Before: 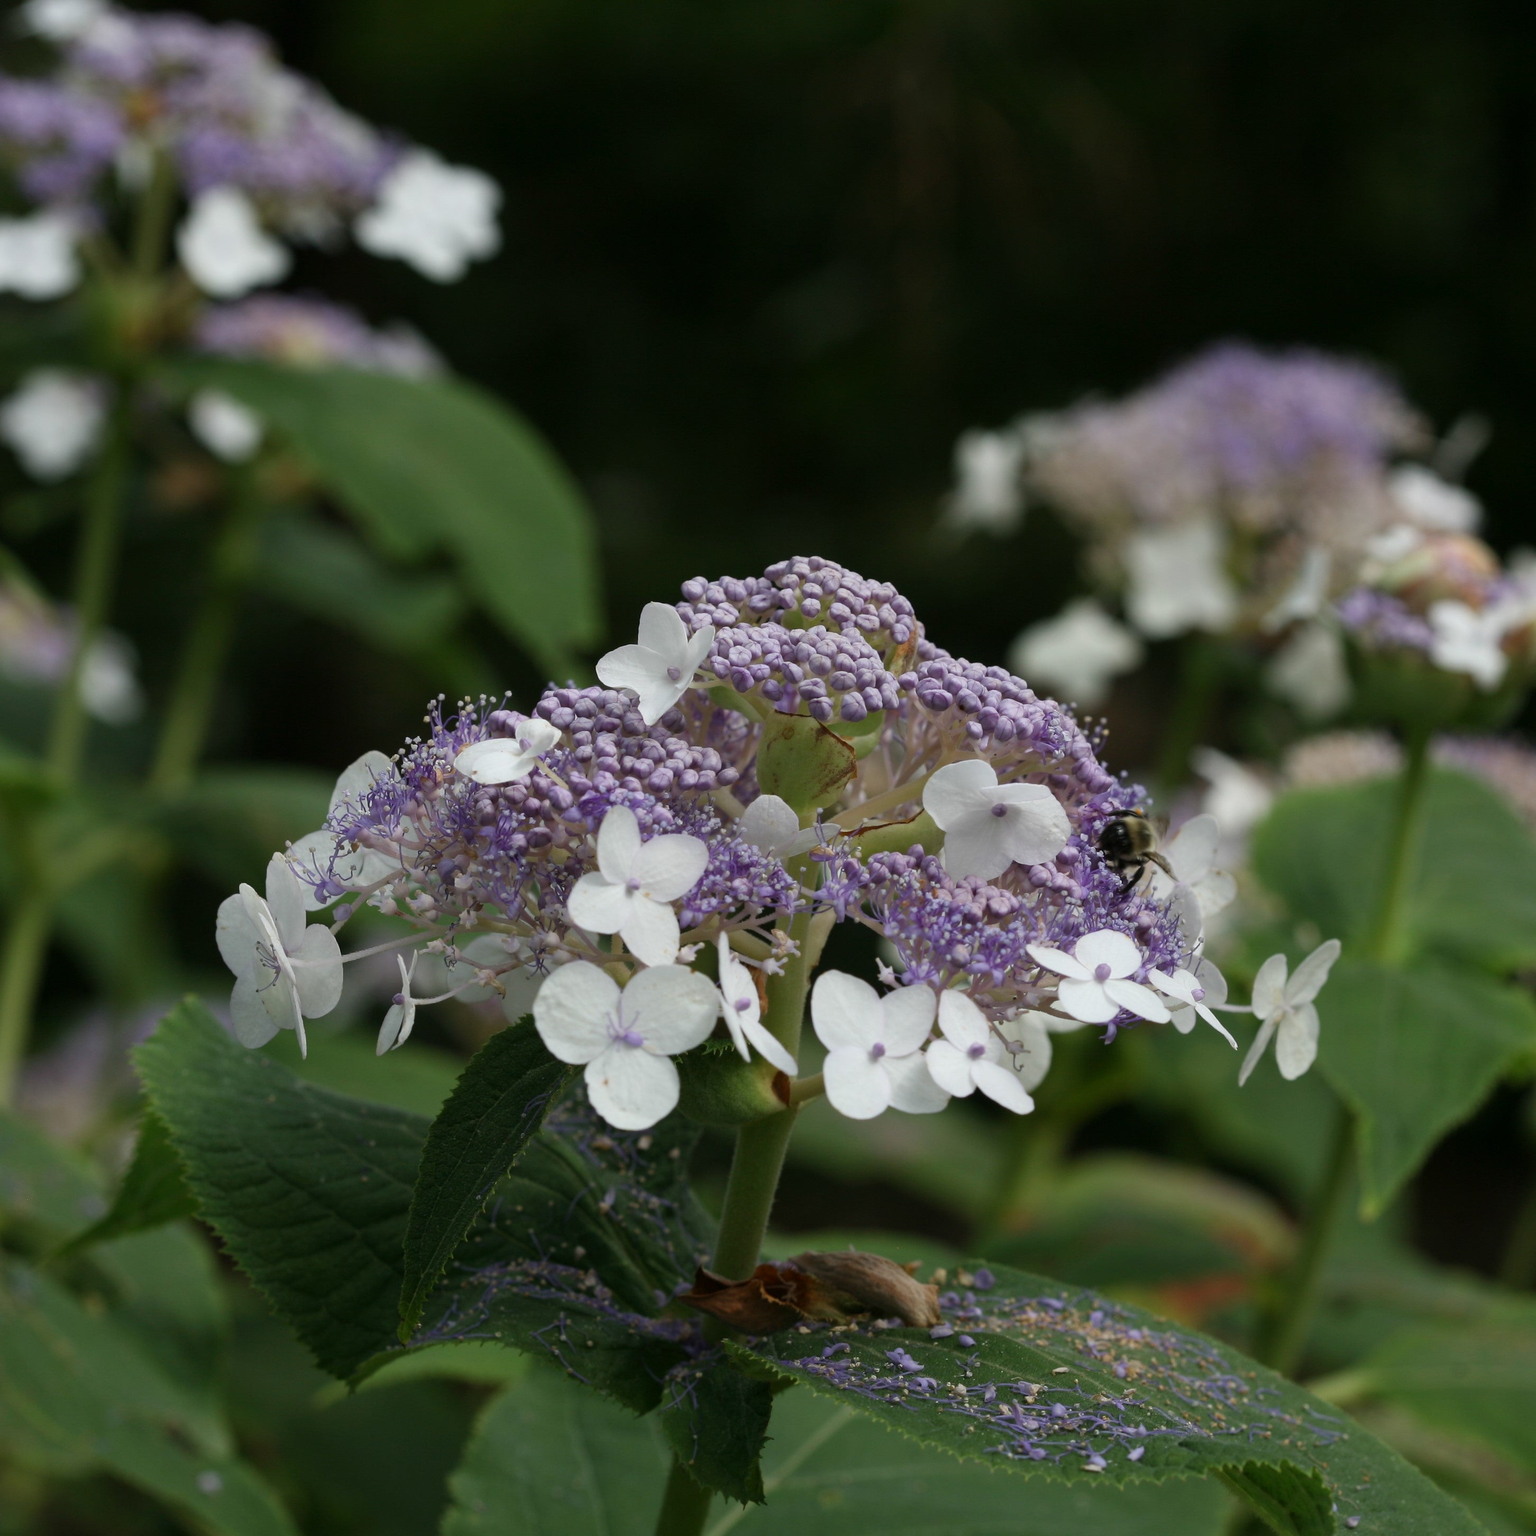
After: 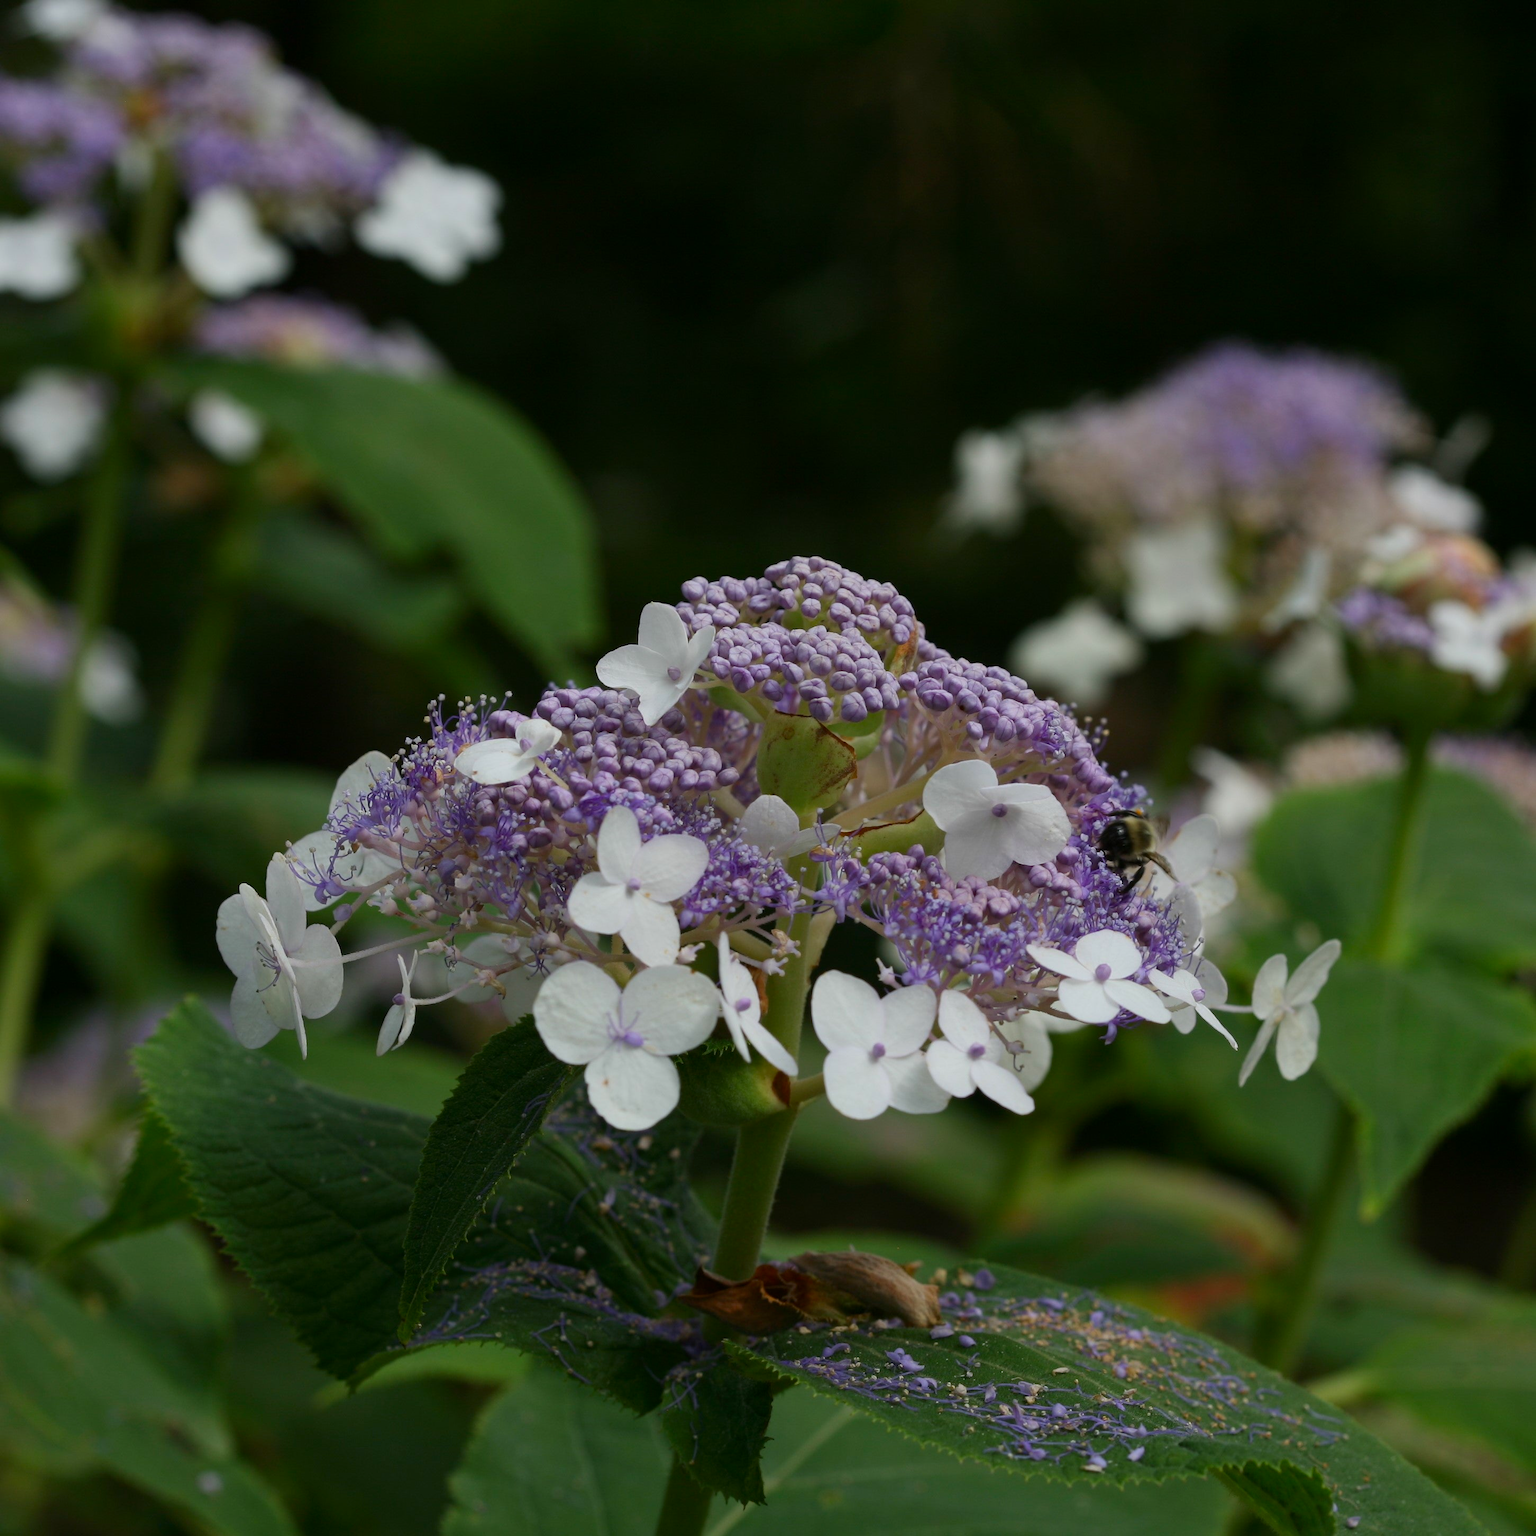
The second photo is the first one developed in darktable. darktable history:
shadows and highlights: radius 121.13, shadows 21.4, white point adjustment -9.72, highlights -14.39, soften with gaussian
contrast brightness saturation: contrast 0.08, saturation 0.2
